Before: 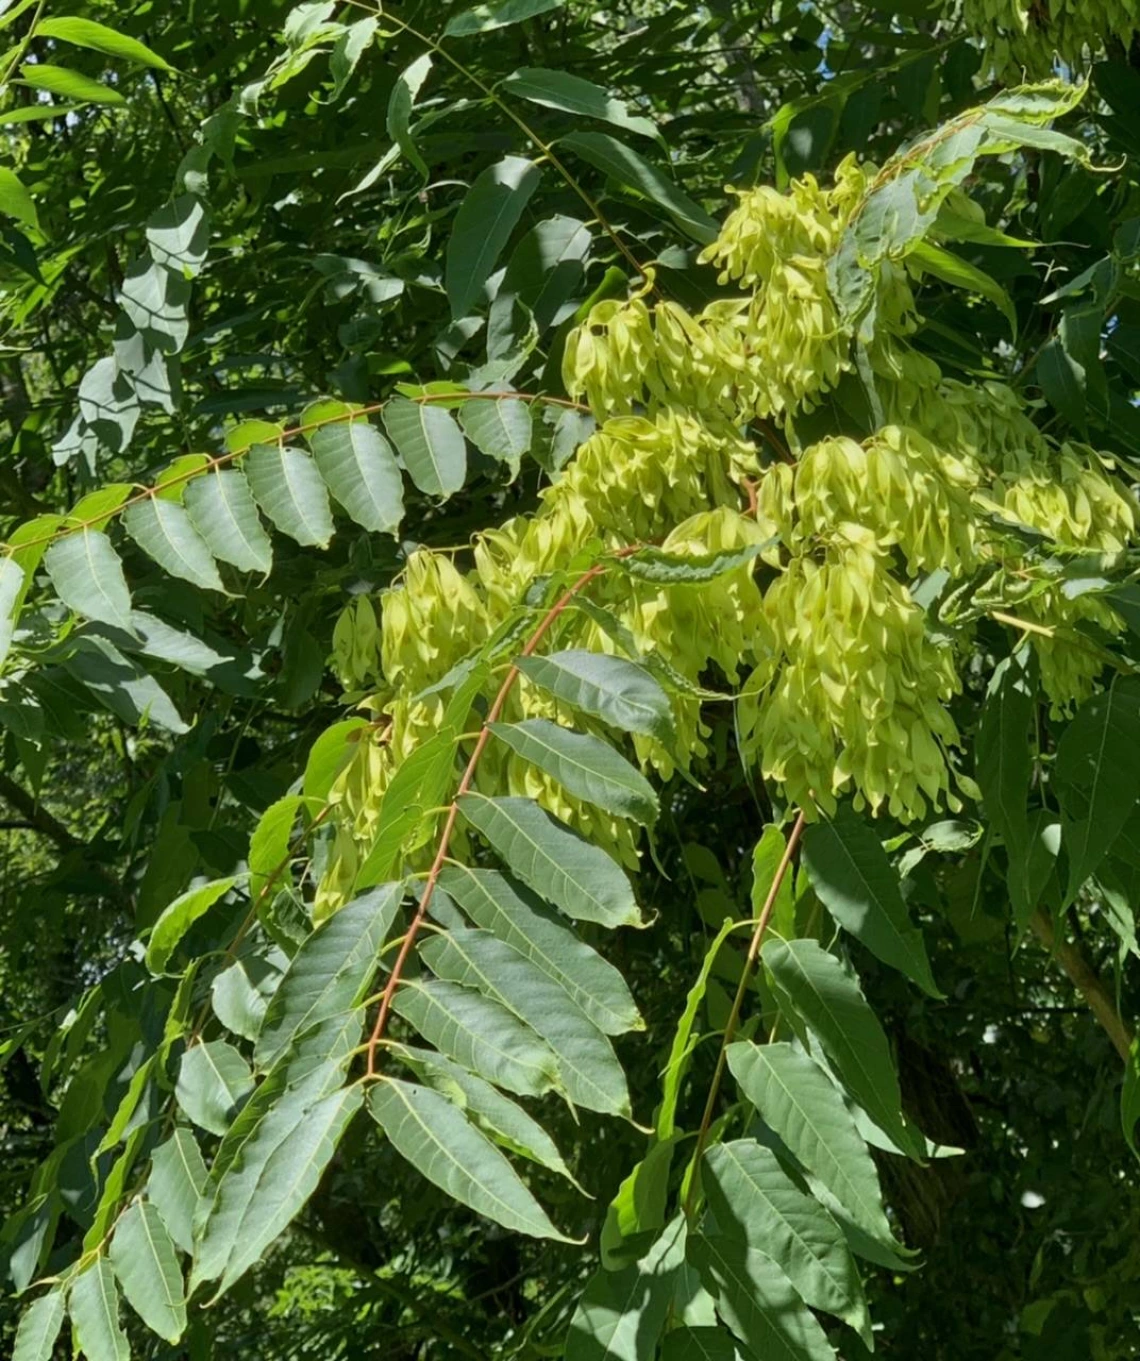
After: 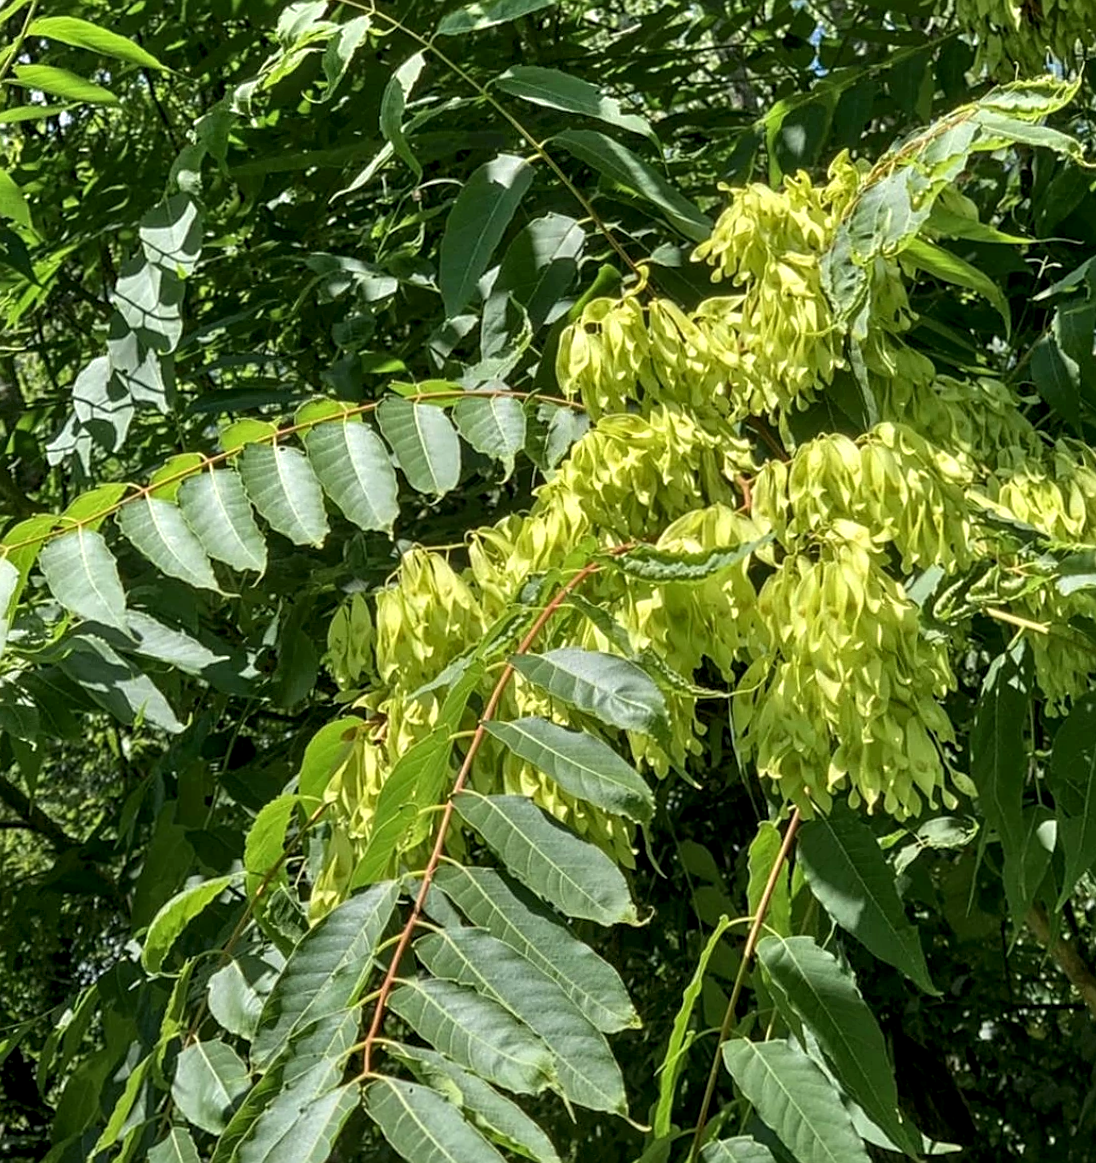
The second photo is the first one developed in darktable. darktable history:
white balance: red 1.009, blue 0.985
sharpen: on, module defaults
local contrast: highlights 59%, detail 145%
crop and rotate: angle 0.2°, left 0.275%, right 3.127%, bottom 14.18%
exposure: exposure 0.2 EV, compensate highlight preservation false
graduated density: rotation -180°, offset 24.95
